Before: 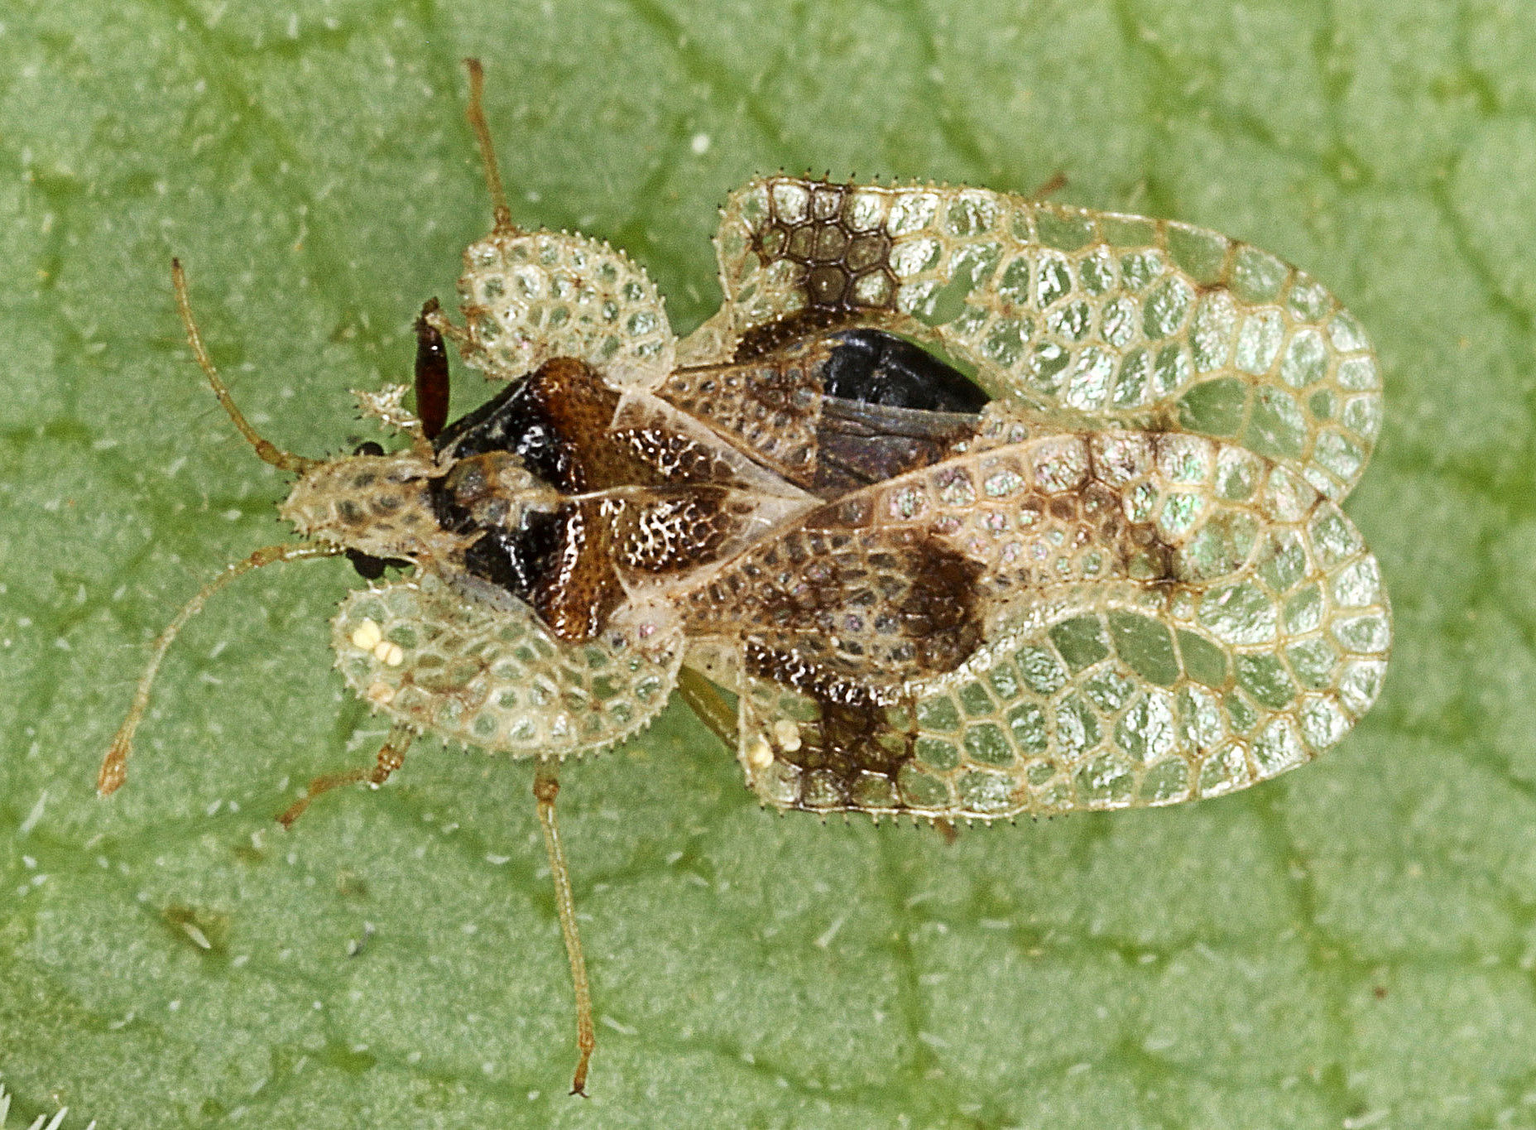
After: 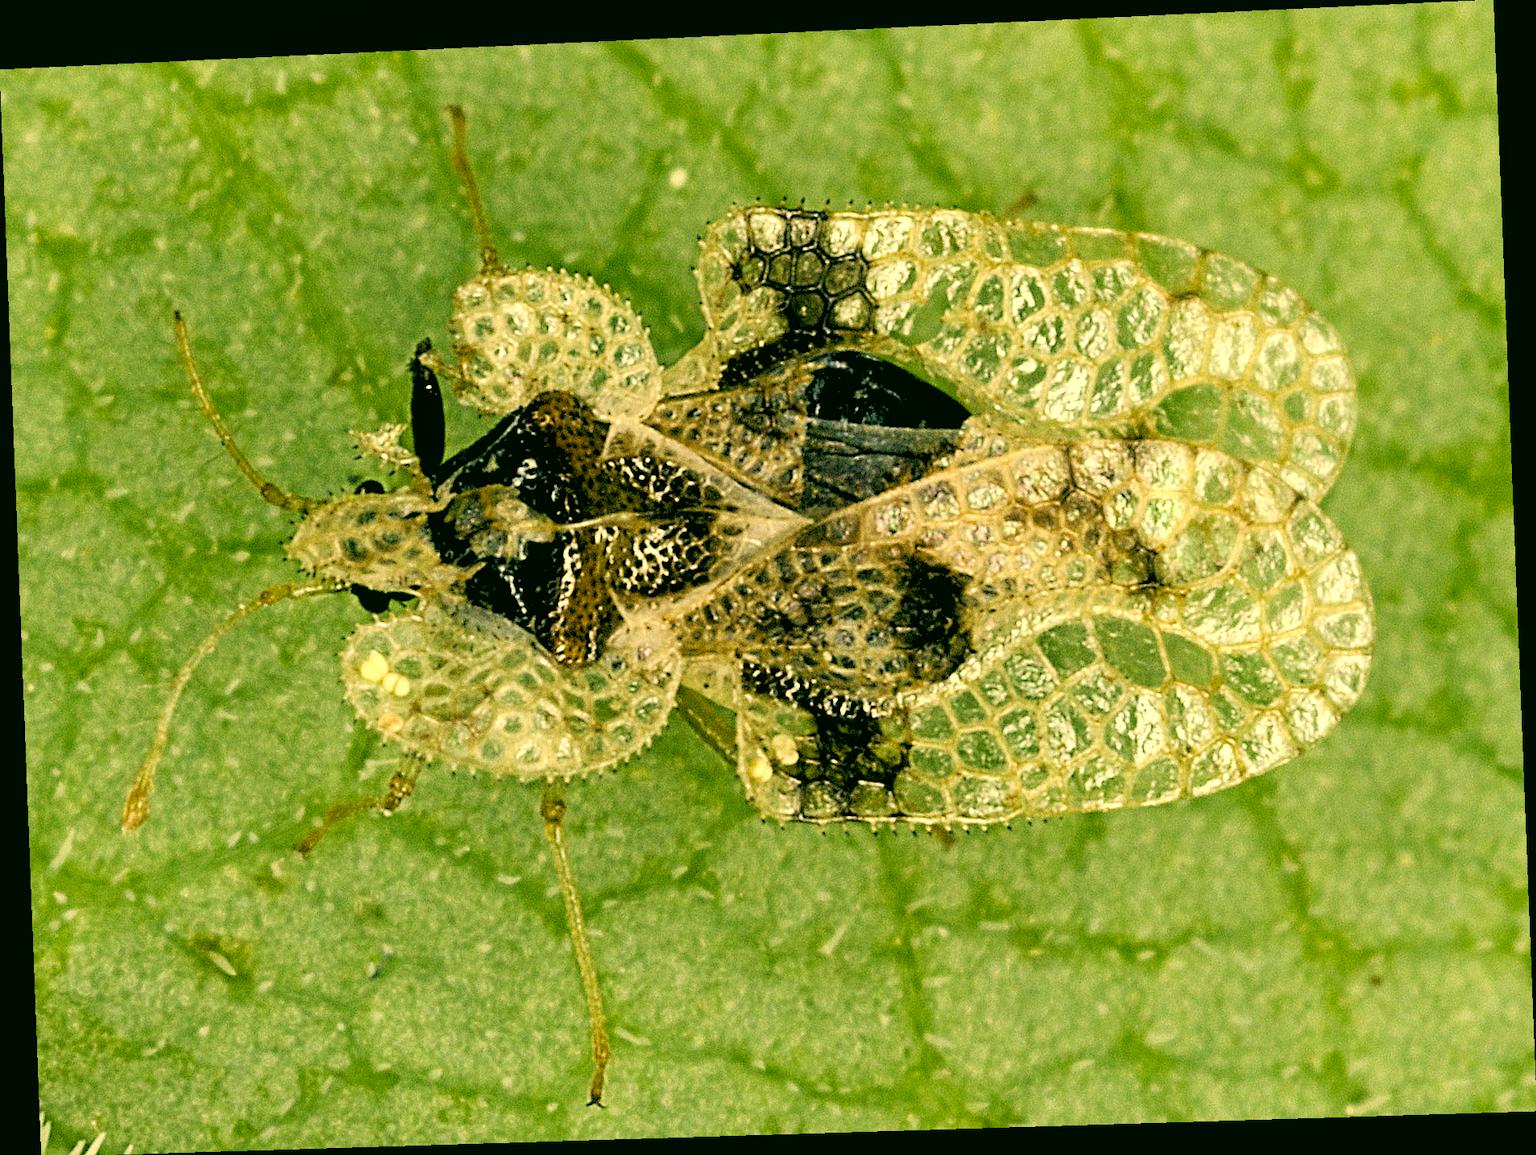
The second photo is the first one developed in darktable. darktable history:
rotate and perspective: rotation -2.22°, lens shift (horizontal) -0.022, automatic cropping off
local contrast: highlights 100%, shadows 100%, detail 120%, midtone range 0.2
rgb levels: levels [[0.029, 0.461, 0.922], [0, 0.5, 1], [0, 0.5, 1]]
color correction: highlights a* 5.62, highlights b* 33.57, shadows a* -25.86, shadows b* 4.02
